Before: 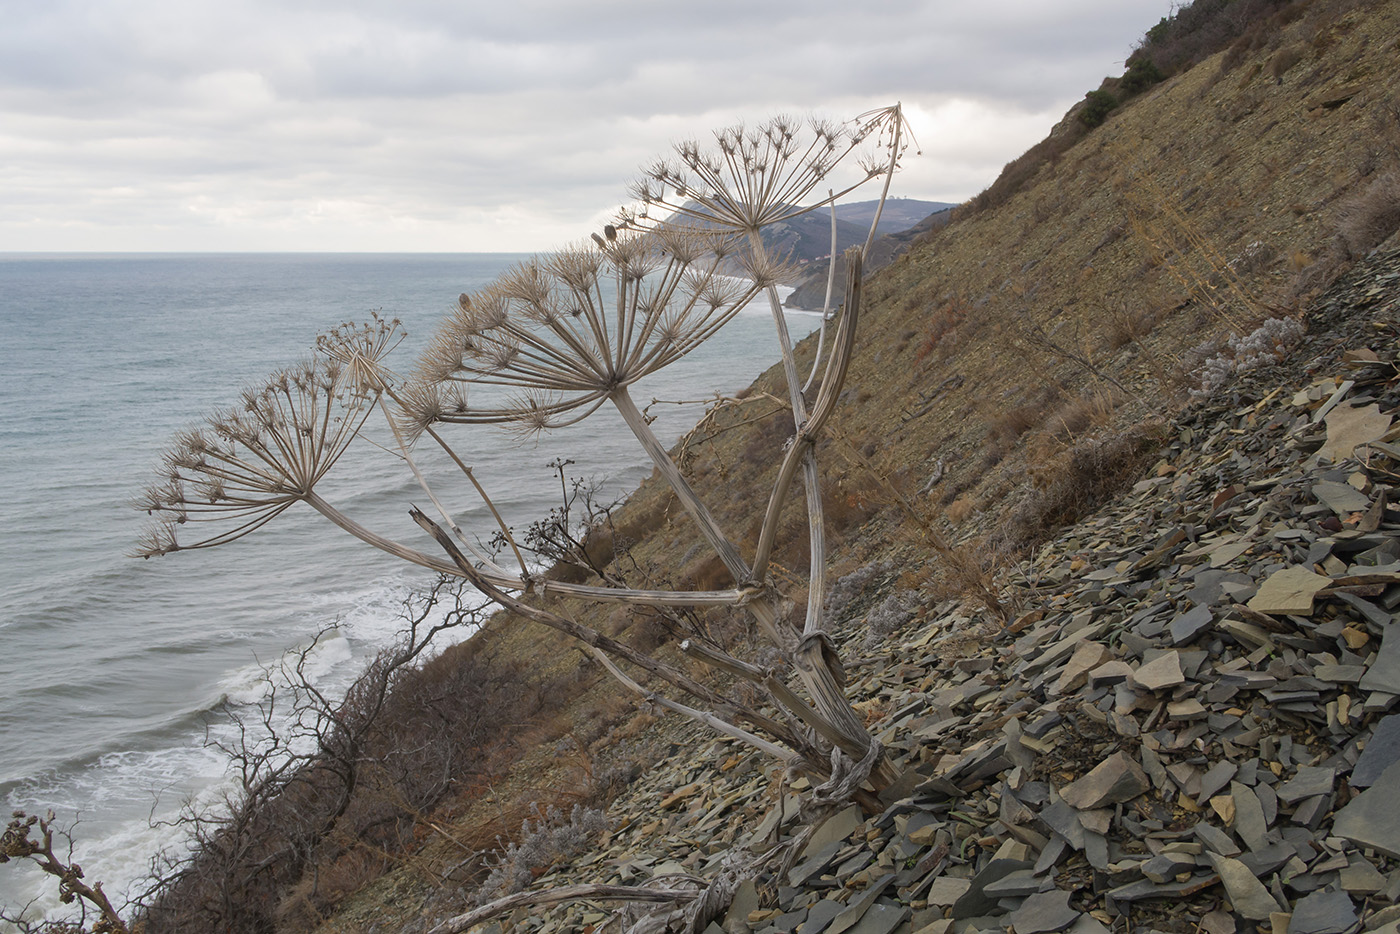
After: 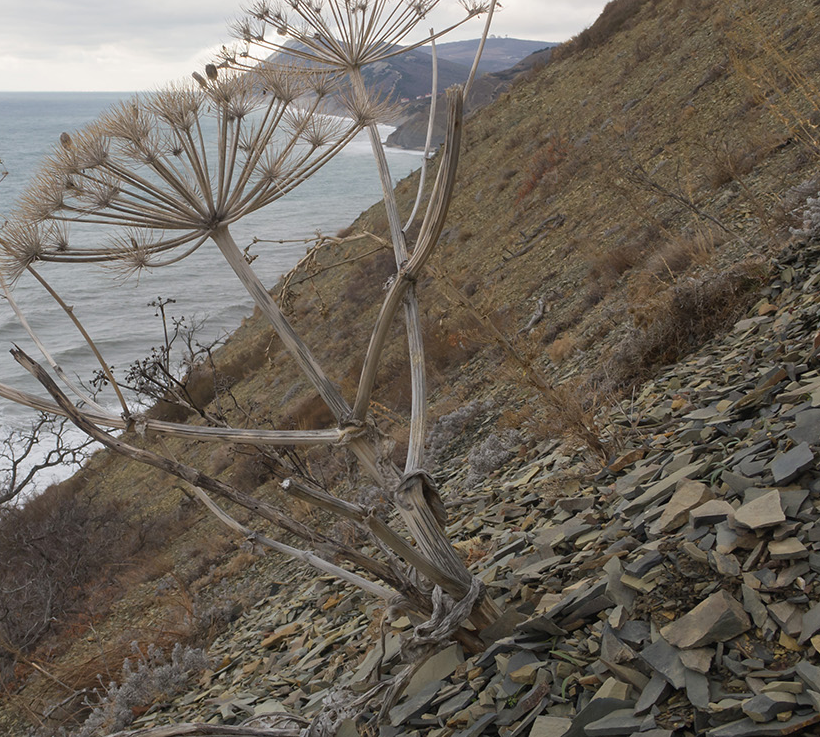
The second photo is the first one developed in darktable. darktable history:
crop and rotate: left 28.573%, top 17.252%, right 12.793%, bottom 3.822%
